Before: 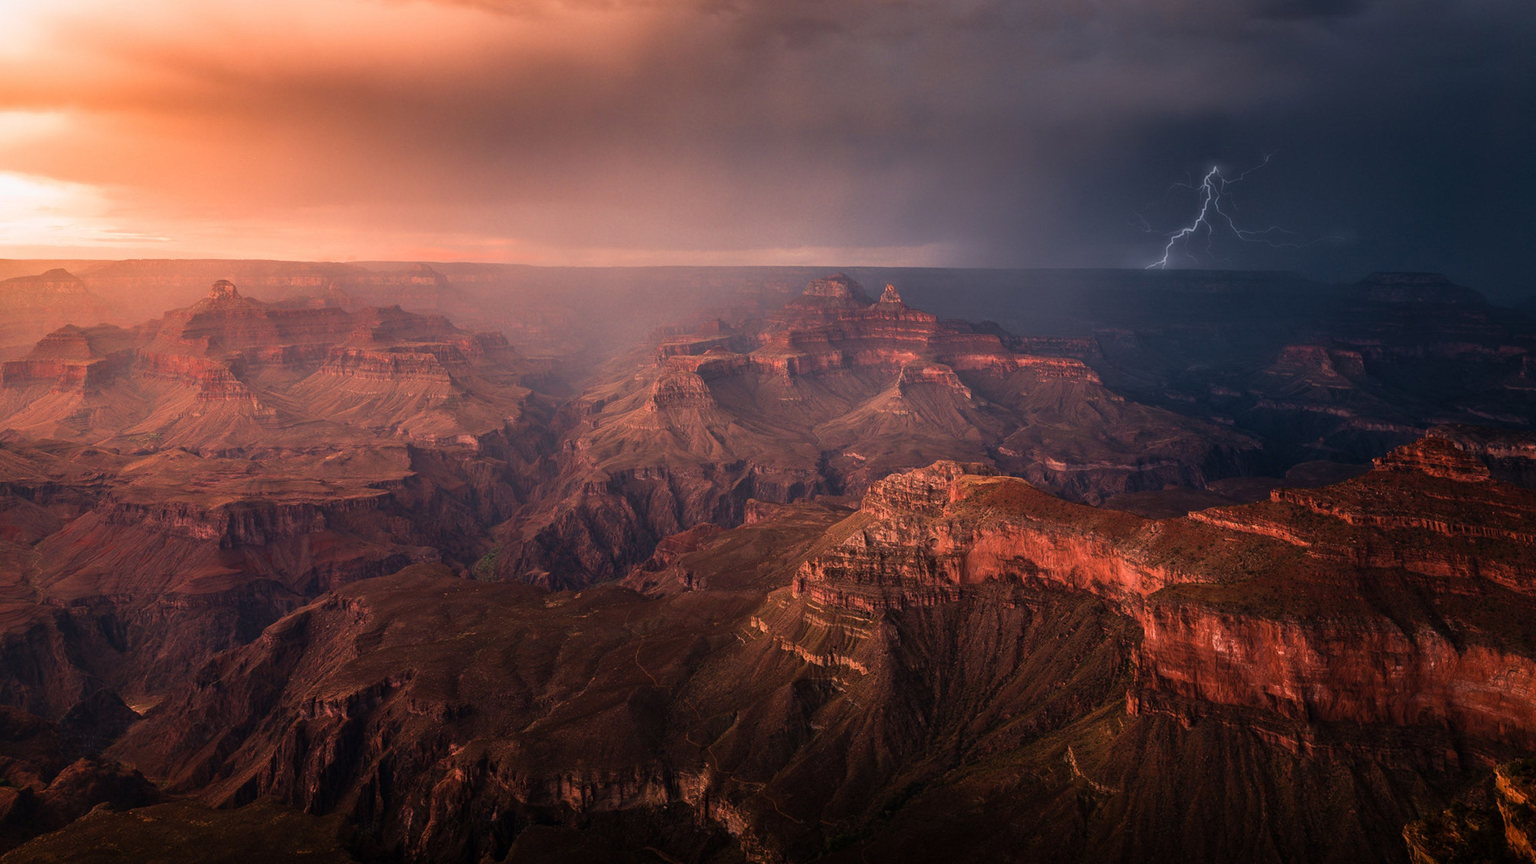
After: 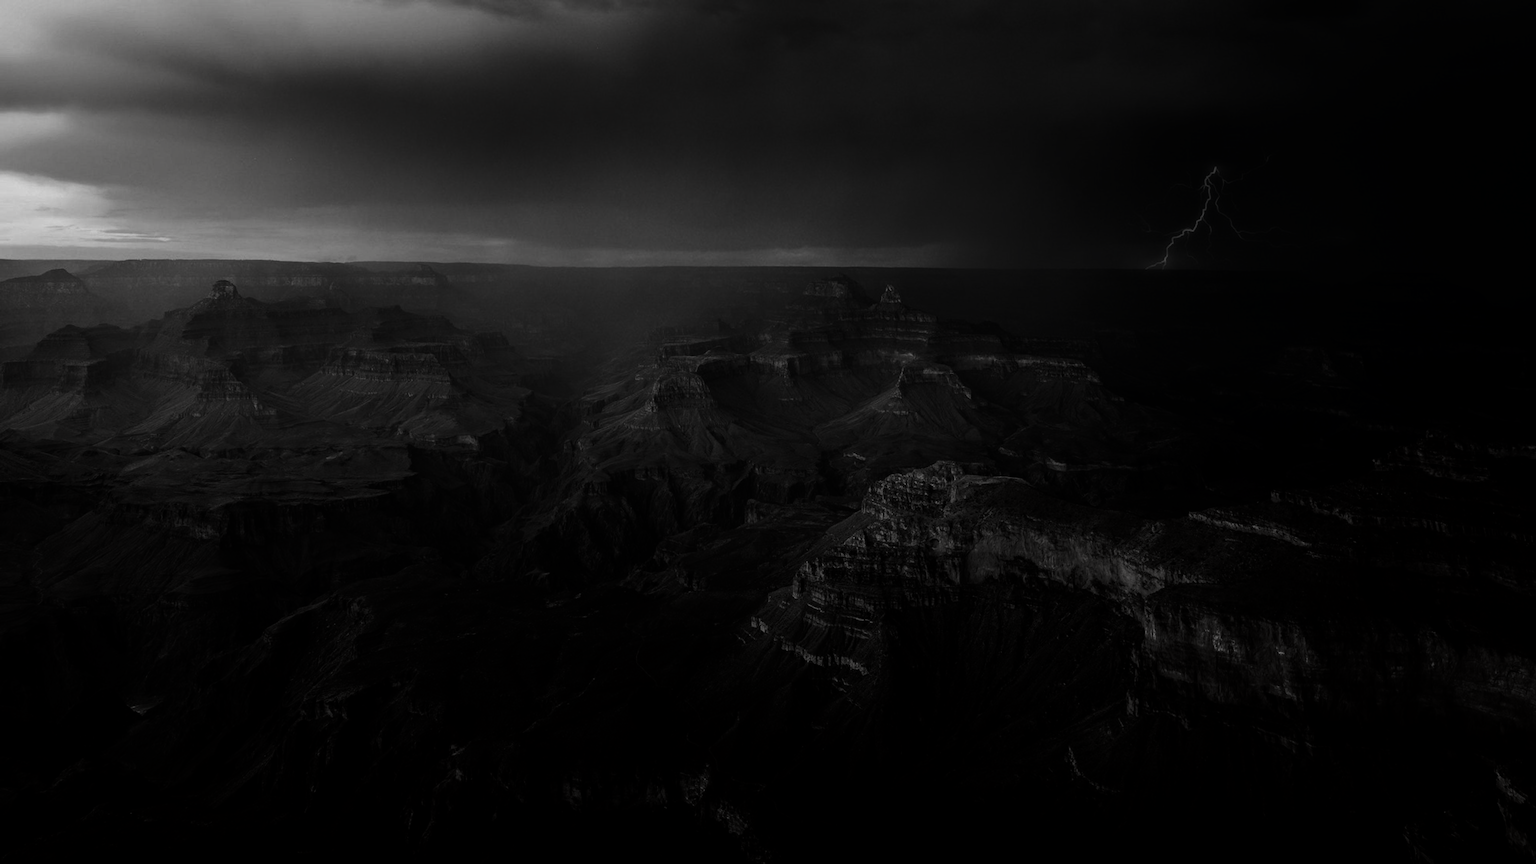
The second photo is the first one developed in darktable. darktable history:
contrast brightness saturation: contrast 0.02, brightness -0.994, saturation -0.991
vignetting: saturation 0.386
